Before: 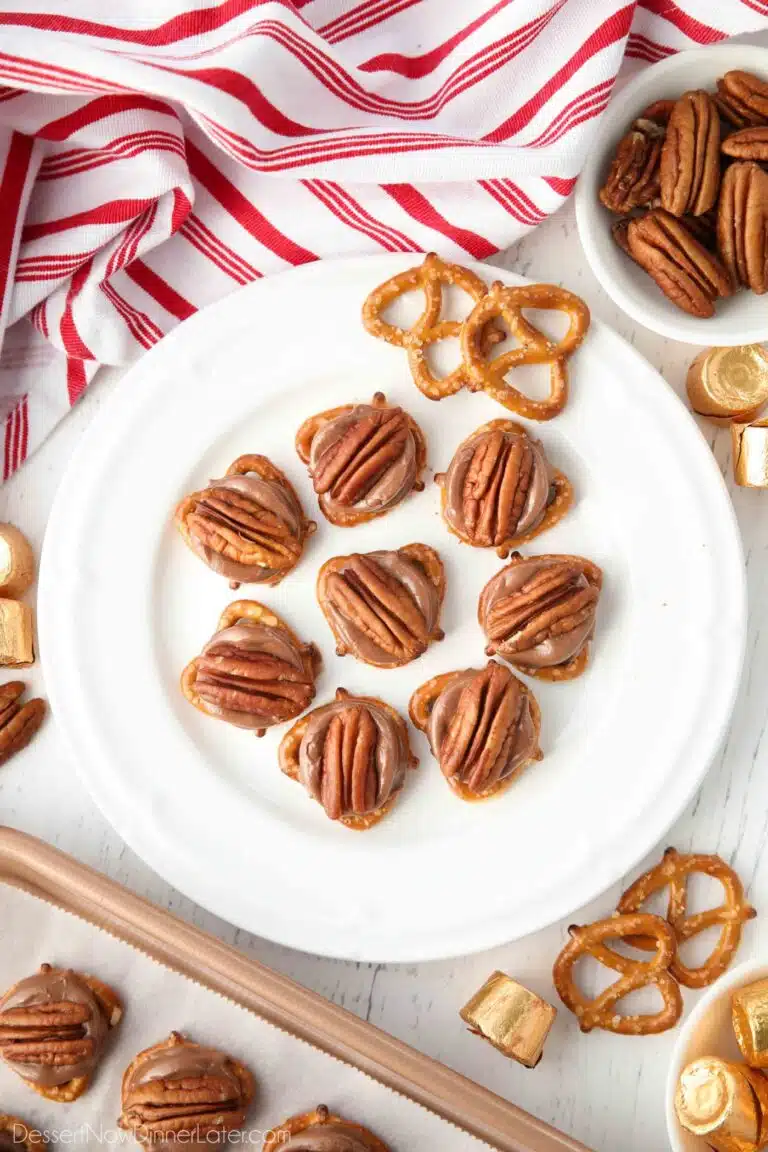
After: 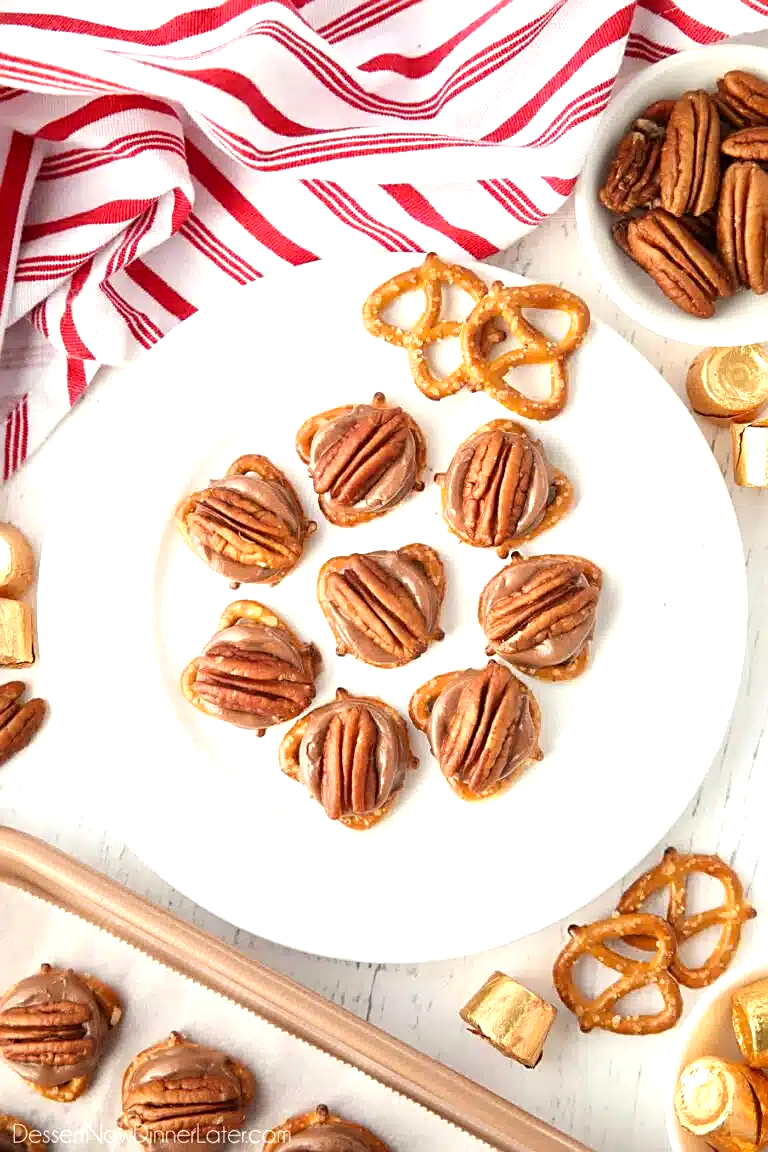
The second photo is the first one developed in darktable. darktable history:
color correction: highlights b* 2.94
exposure: black level correction 0.001, exposure 0.498 EV, compensate highlight preservation false
sharpen: on, module defaults
